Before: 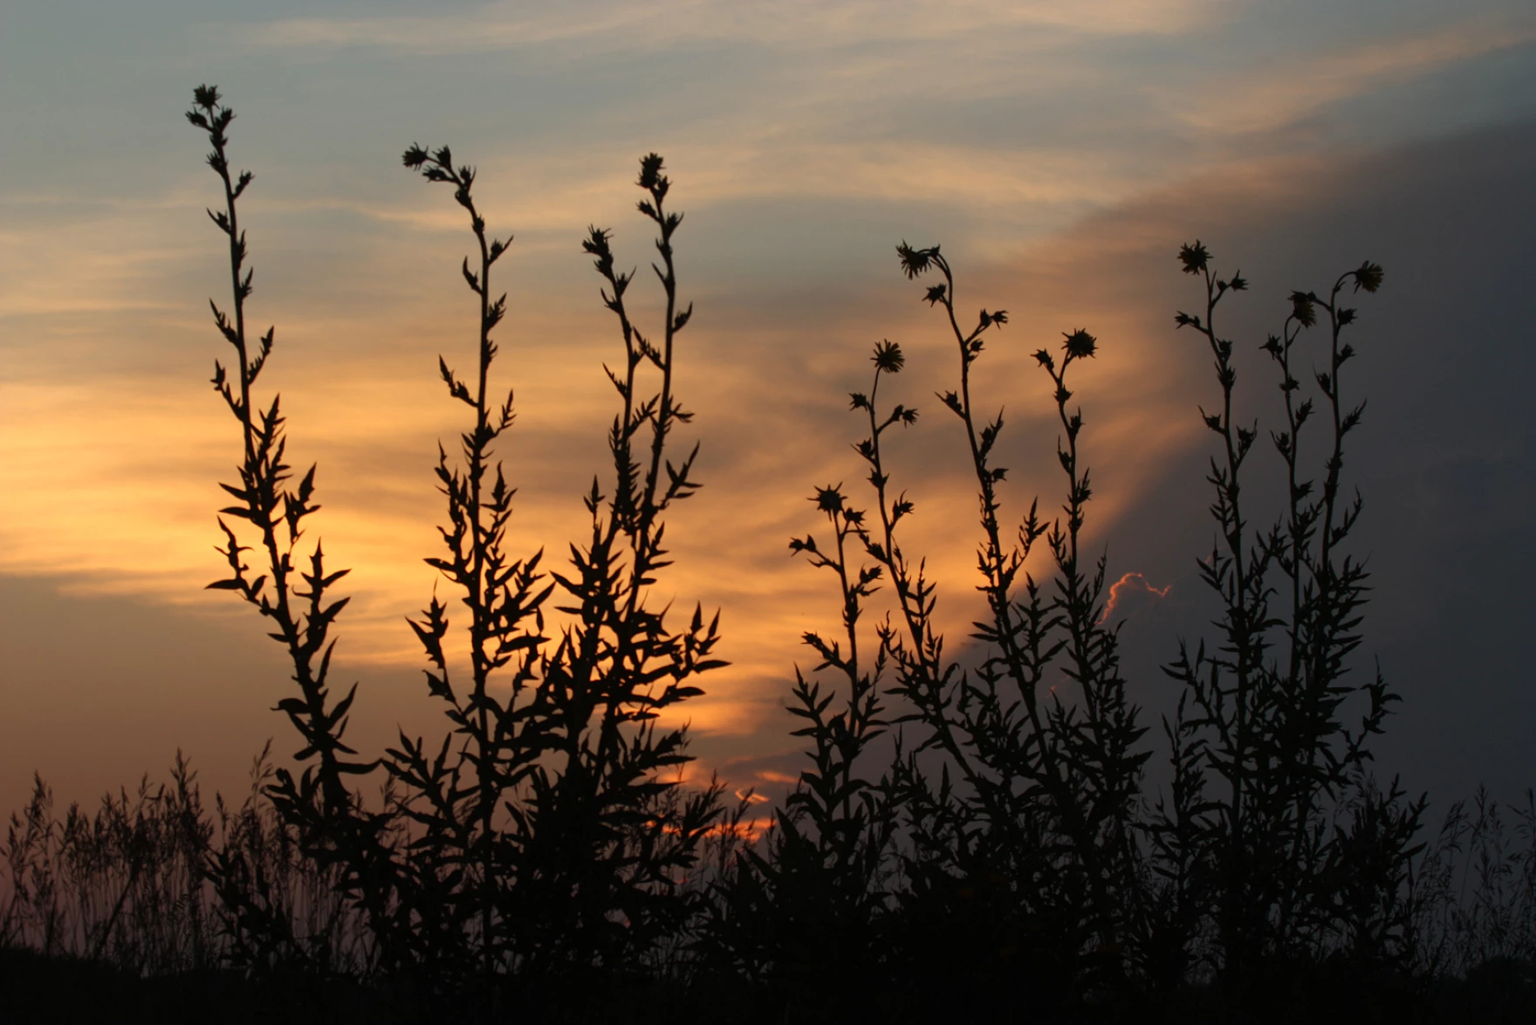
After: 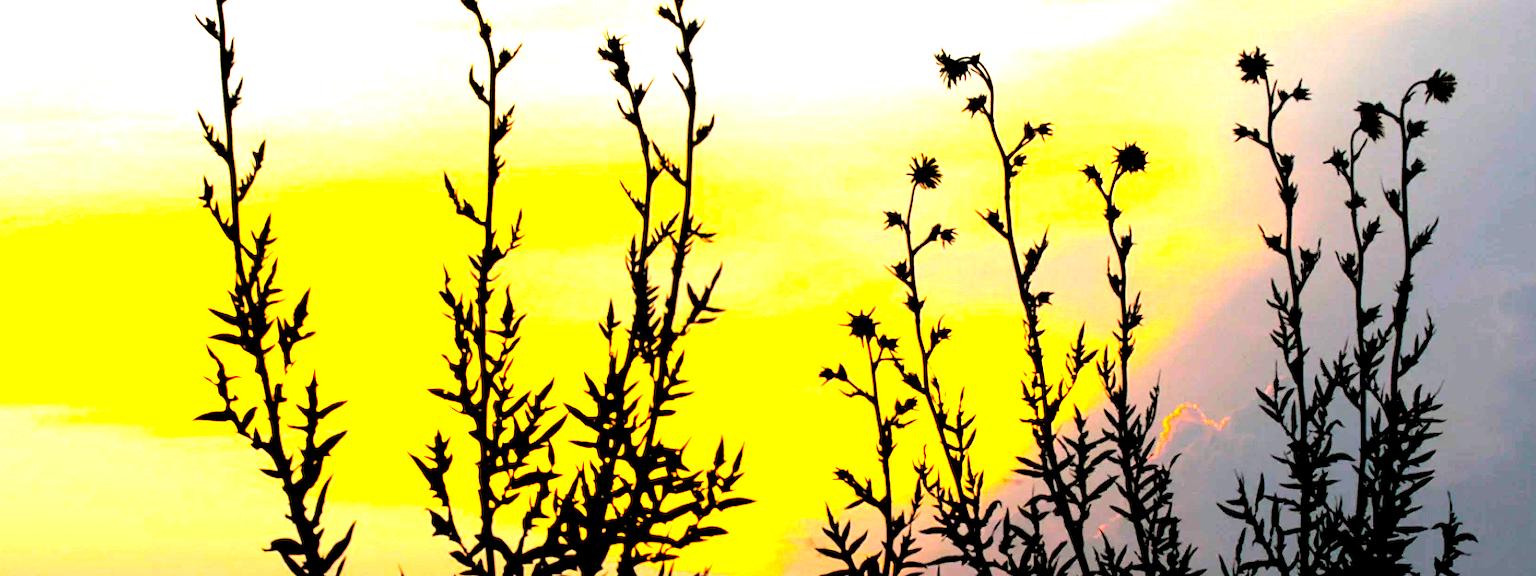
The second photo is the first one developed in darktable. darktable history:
color balance rgb: linear chroma grading › global chroma 9%, perceptual saturation grading › global saturation 36%, perceptual saturation grading › shadows 35%, perceptual brilliance grading › global brilliance 15%, perceptual brilliance grading › shadows -35%, global vibrance 15%
exposure: black level correction 0, exposure 2.327 EV, compensate exposure bias true, compensate highlight preservation false
rgb levels: levels [[0.027, 0.429, 0.996], [0, 0.5, 1], [0, 0.5, 1]]
tone equalizer: -8 EV -0.75 EV, -7 EV -0.7 EV, -6 EV -0.6 EV, -5 EV -0.4 EV, -3 EV 0.4 EV, -2 EV 0.6 EV, -1 EV 0.7 EV, +0 EV 0.75 EV, edges refinement/feathering 500, mask exposure compensation -1.57 EV, preserve details no
crop: left 1.744%, top 19.225%, right 5.069%, bottom 28.357%
